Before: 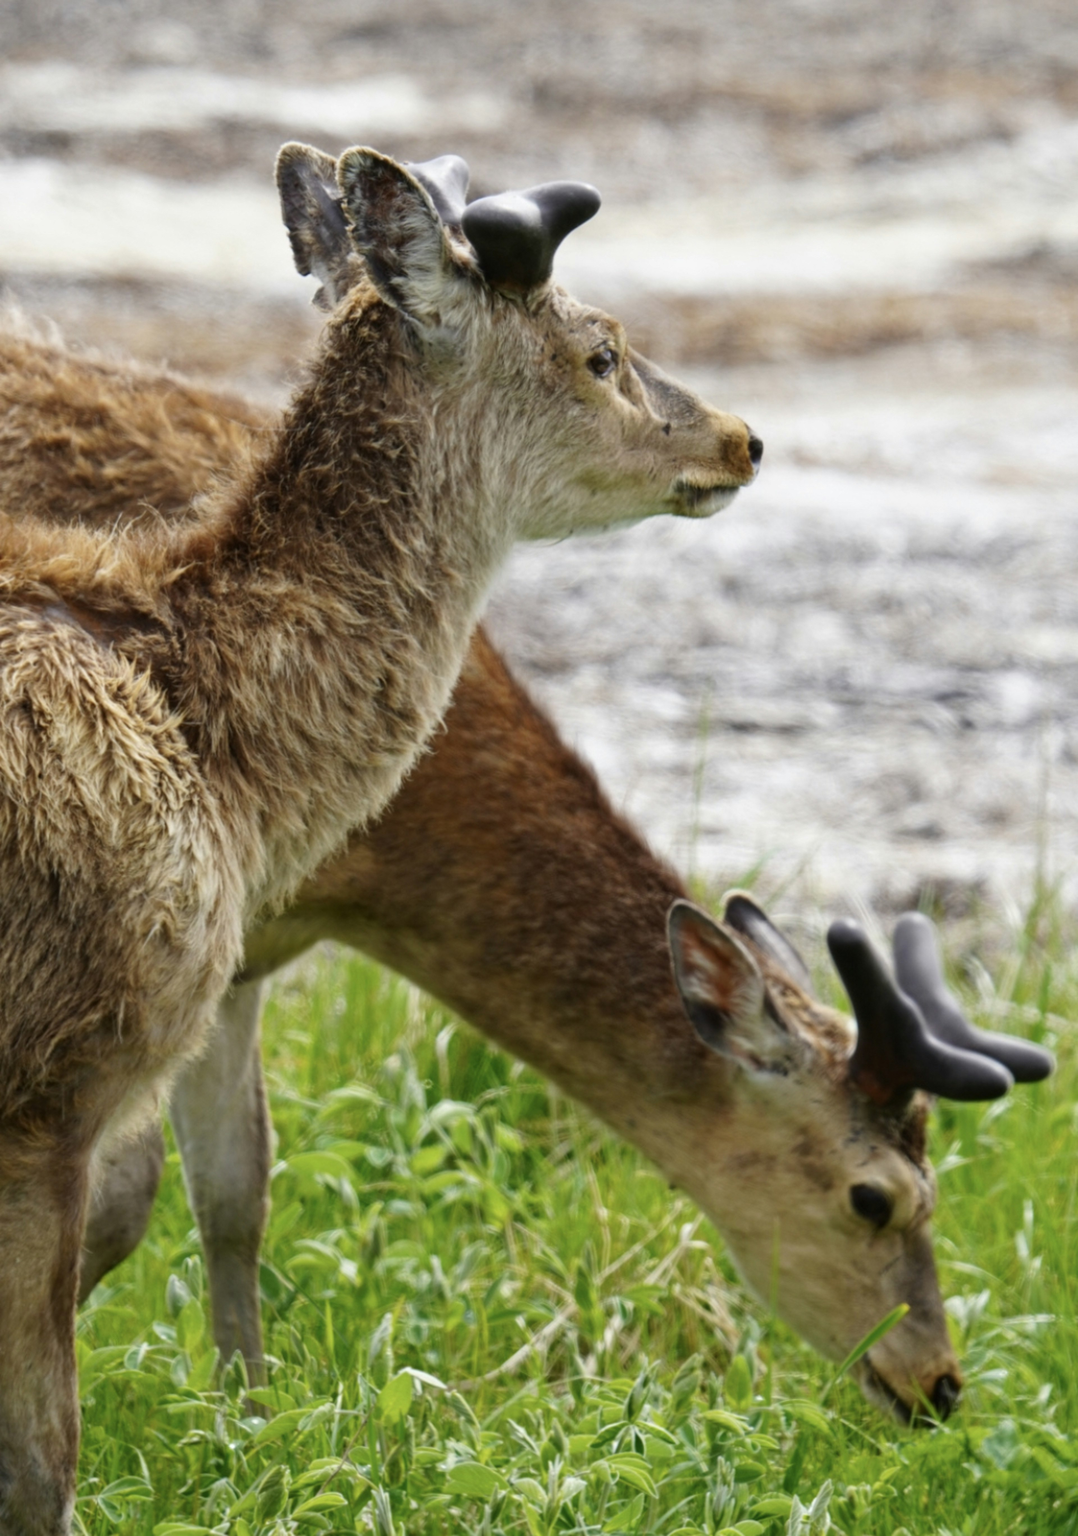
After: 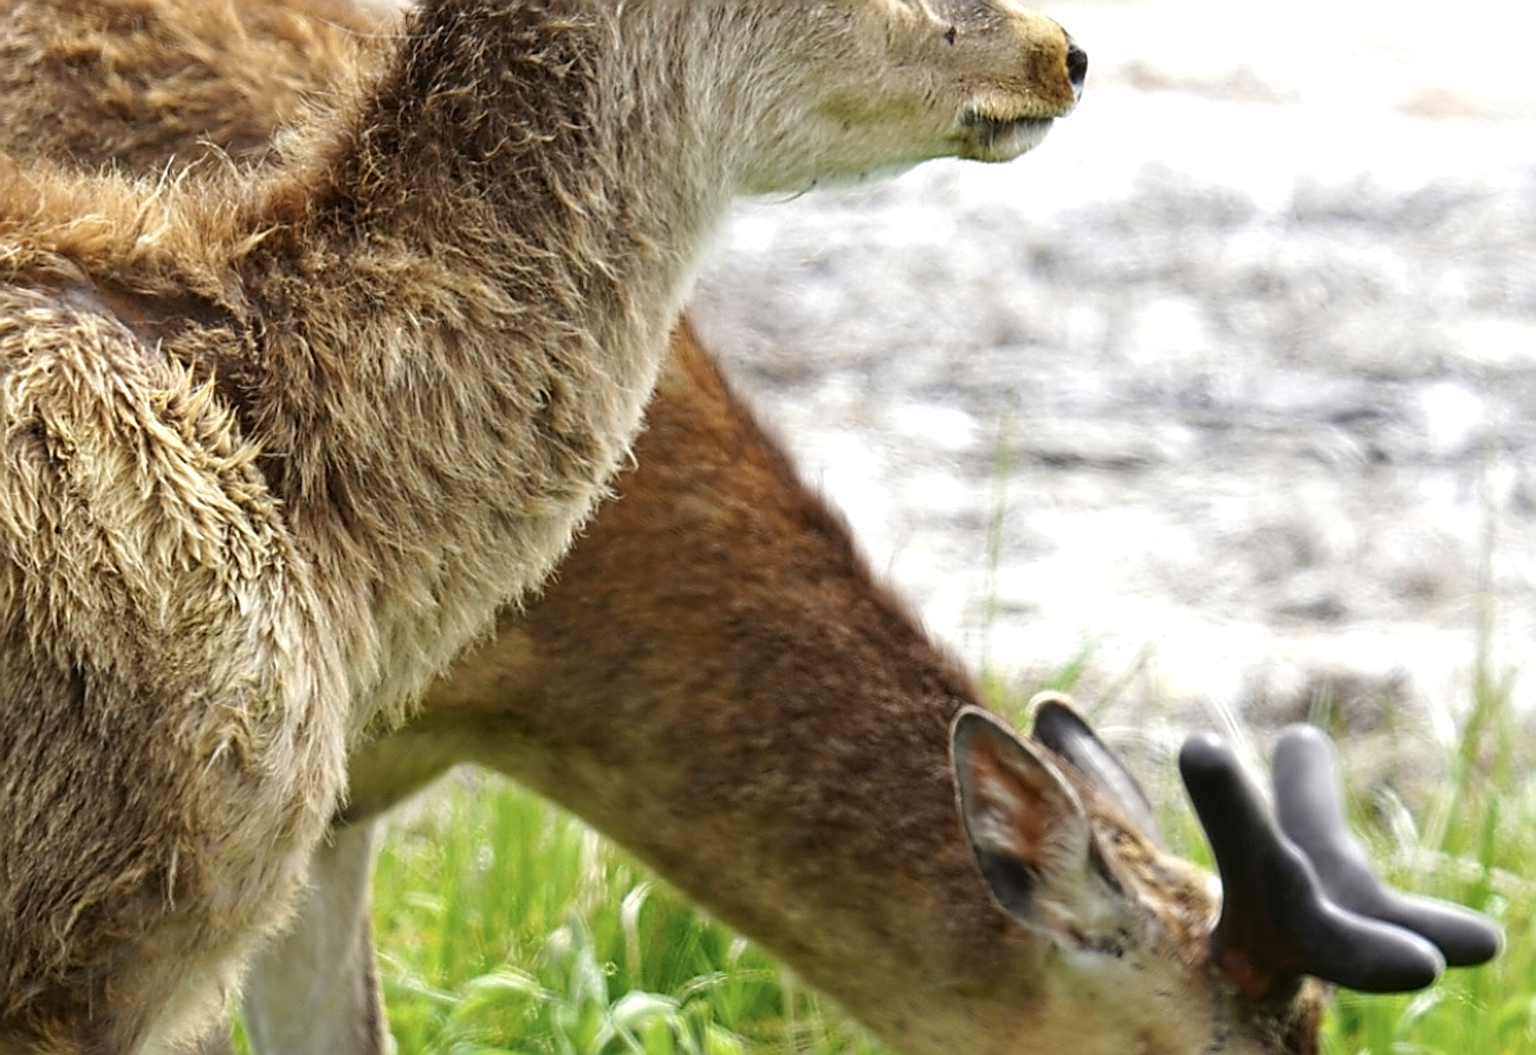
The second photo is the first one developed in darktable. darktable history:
crop and rotate: top 26.316%, bottom 25.449%
exposure: black level correction 0.001, exposure 0.498 EV, compensate exposure bias true, compensate highlight preservation false
sharpen: radius 4.013, amount 1.985
tone curve: curves: ch0 [(0, 0) (0.003, 0.032) (0.011, 0.034) (0.025, 0.039) (0.044, 0.055) (0.069, 0.078) (0.1, 0.111) (0.136, 0.147) (0.177, 0.191) (0.224, 0.238) (0.277, 0.291) (0.335, 0.35) (0.399, 0.41) (0.468, 0.48) (0.543, 0.547) (0.623, 0.621) (0.709, 0.699) (0.801, 0.789) (0.898, 0.884) (1, 1)], color space Lab, independent channels, preserve colors none
